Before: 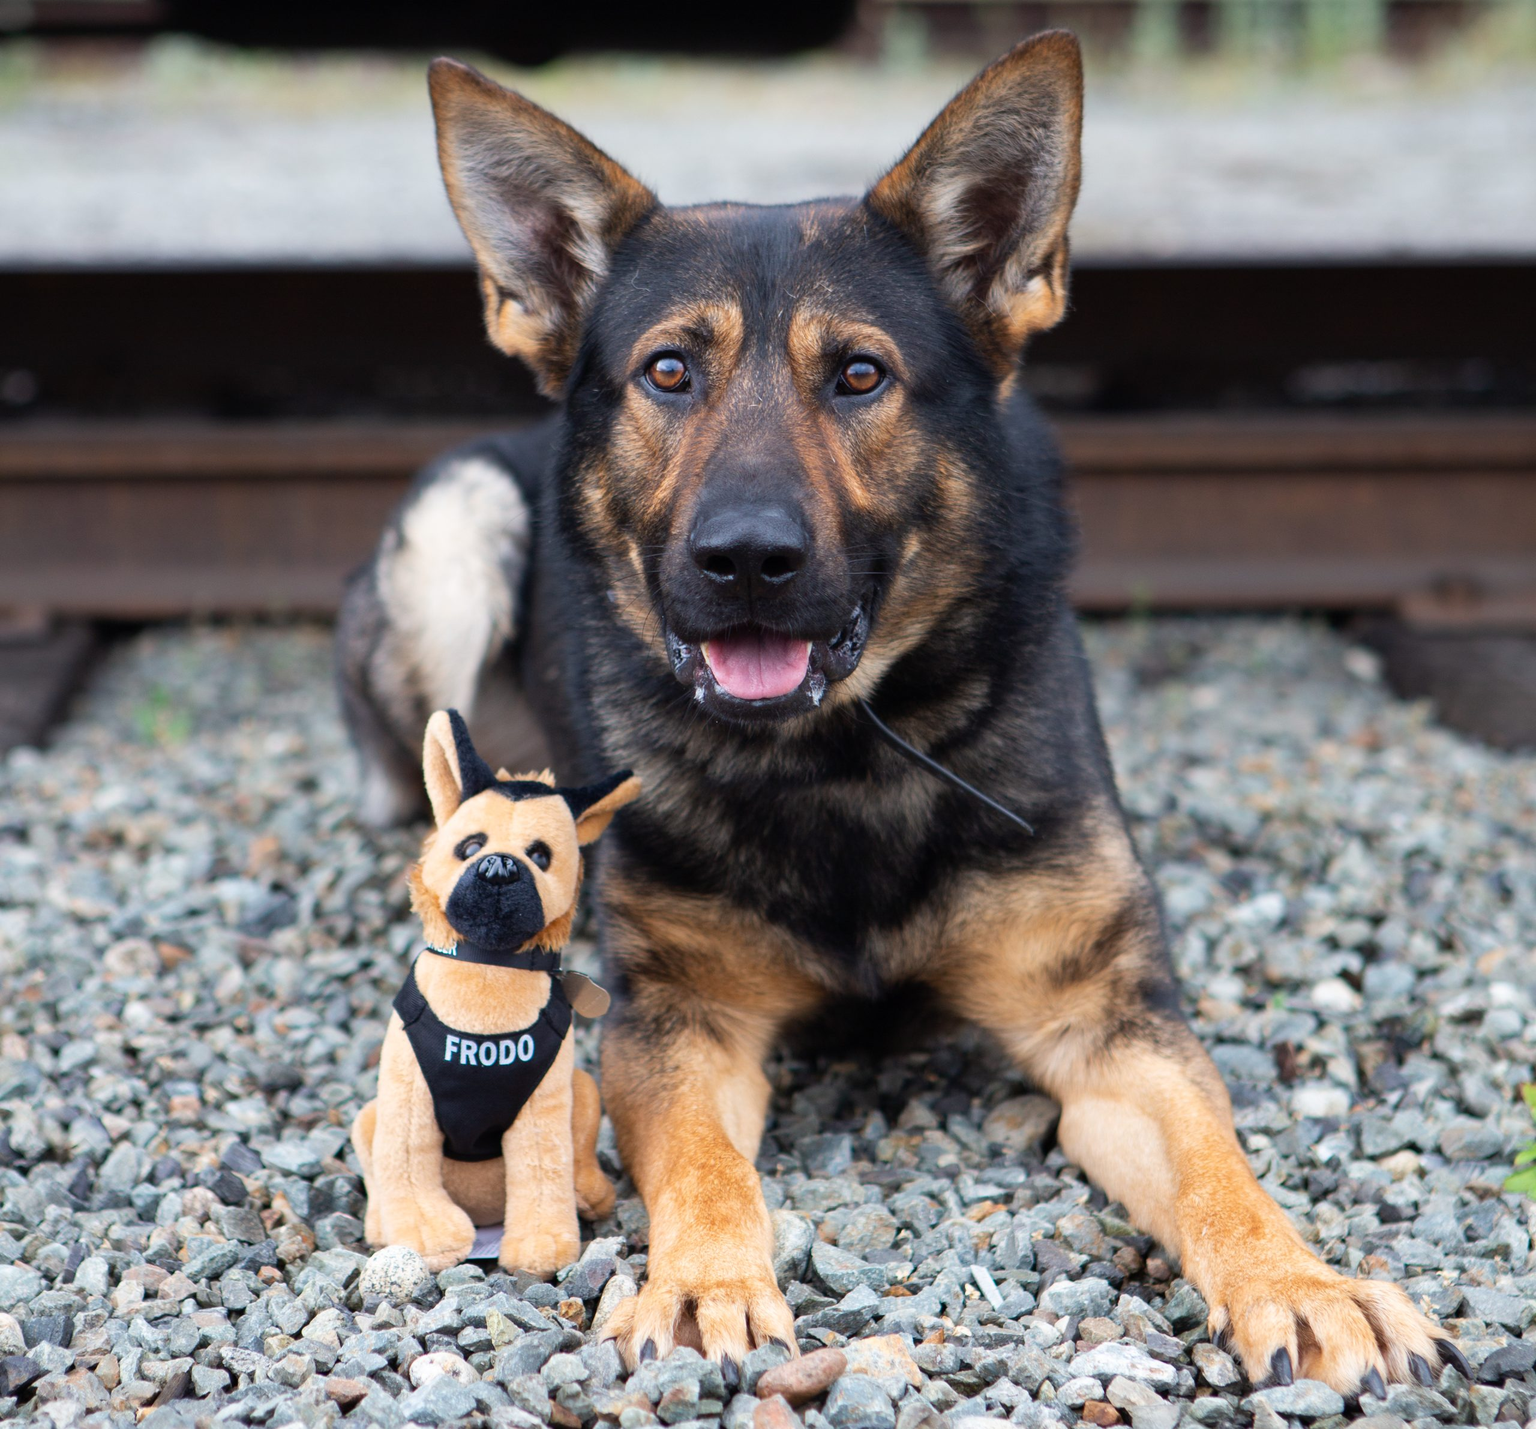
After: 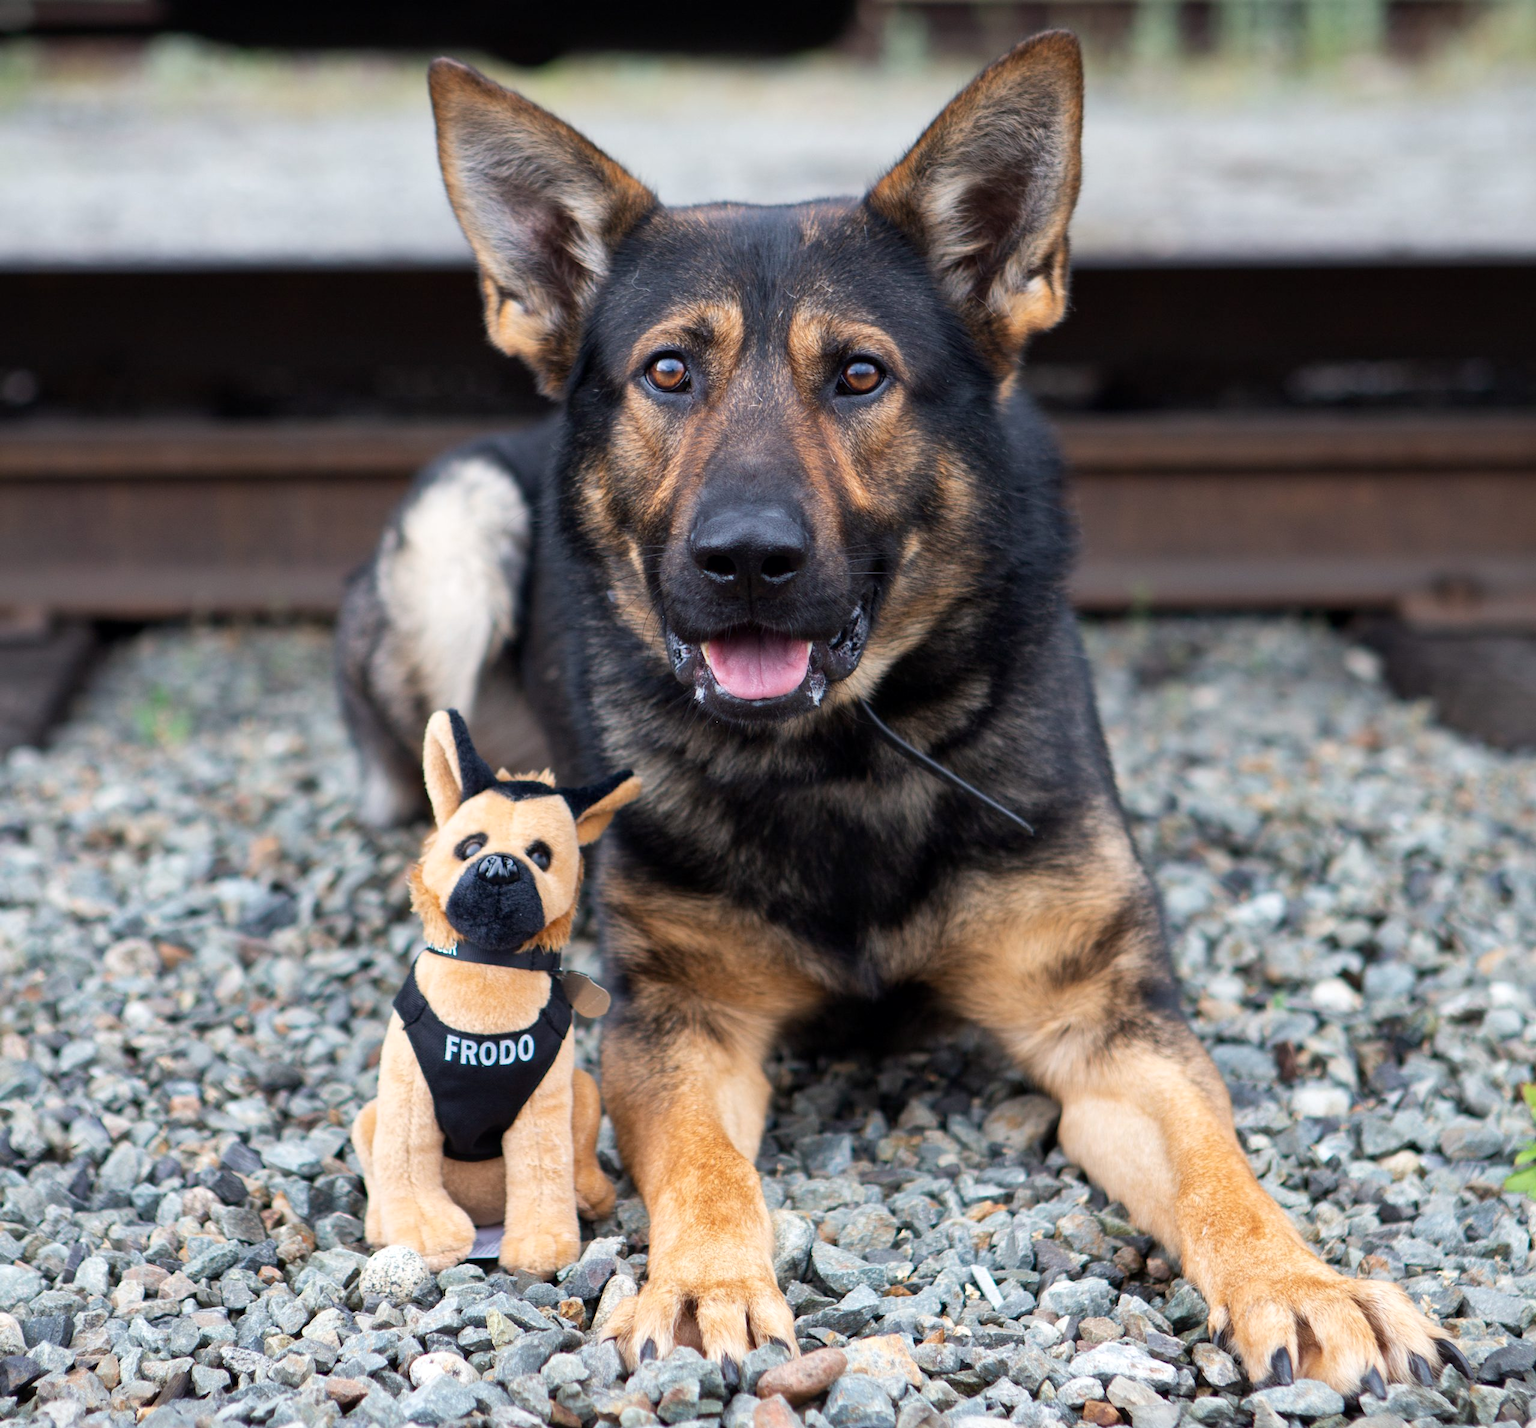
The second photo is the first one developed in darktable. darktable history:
local contrast: mode bilateral grid, contrast 19, coarseness 50, detail 119%, midtone range 0.2
